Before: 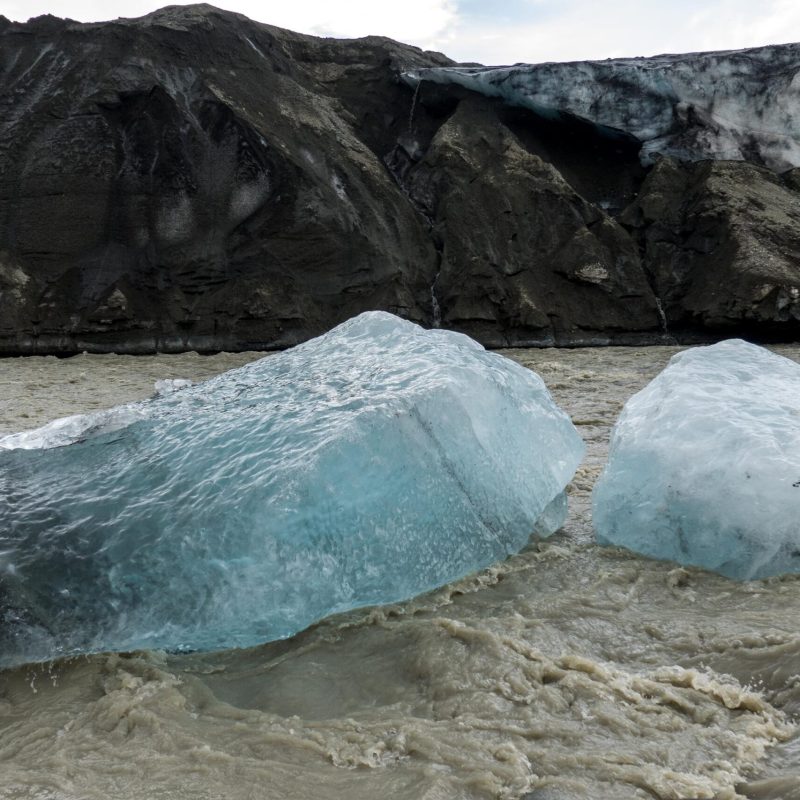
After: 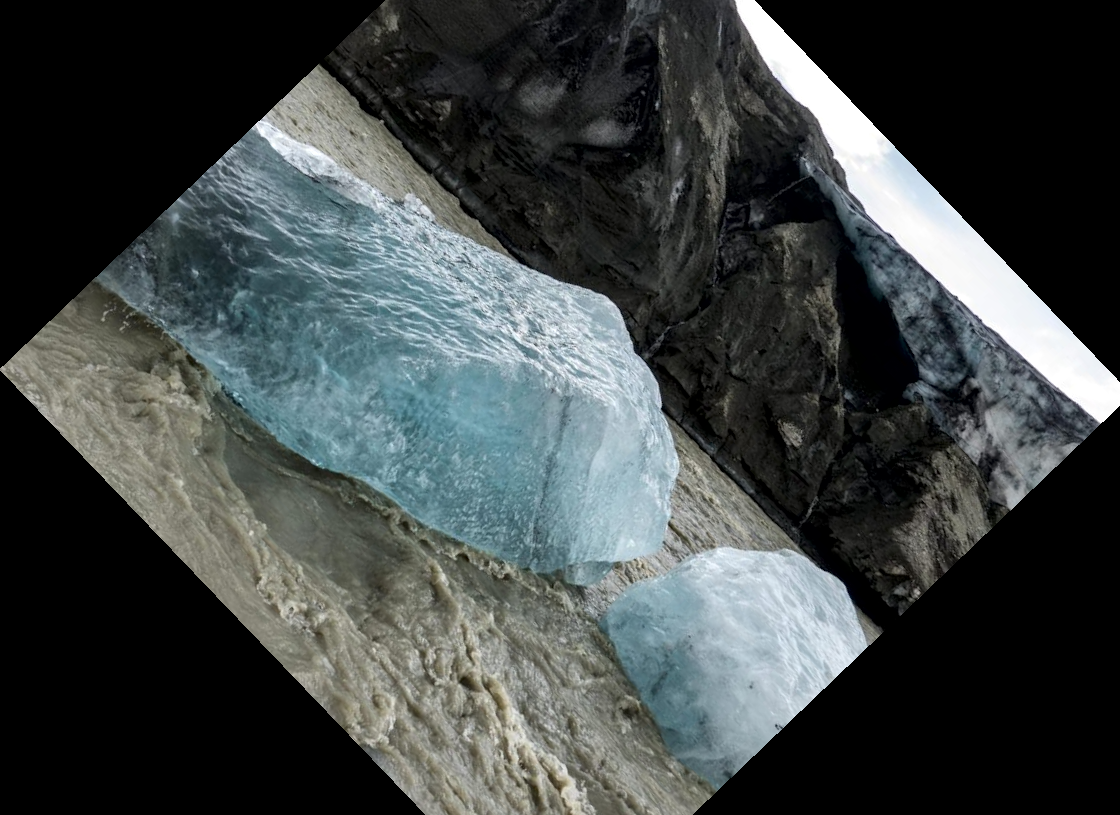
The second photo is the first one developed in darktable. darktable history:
white balance: emerald 1
crop and rotate: angle -46.26°, top 16.234%, right 0.912%, bottom 11.704%
local contrast: mode bilateral grid, contrast 25, coarseness 47, detail 151%, midtone range 0.2
